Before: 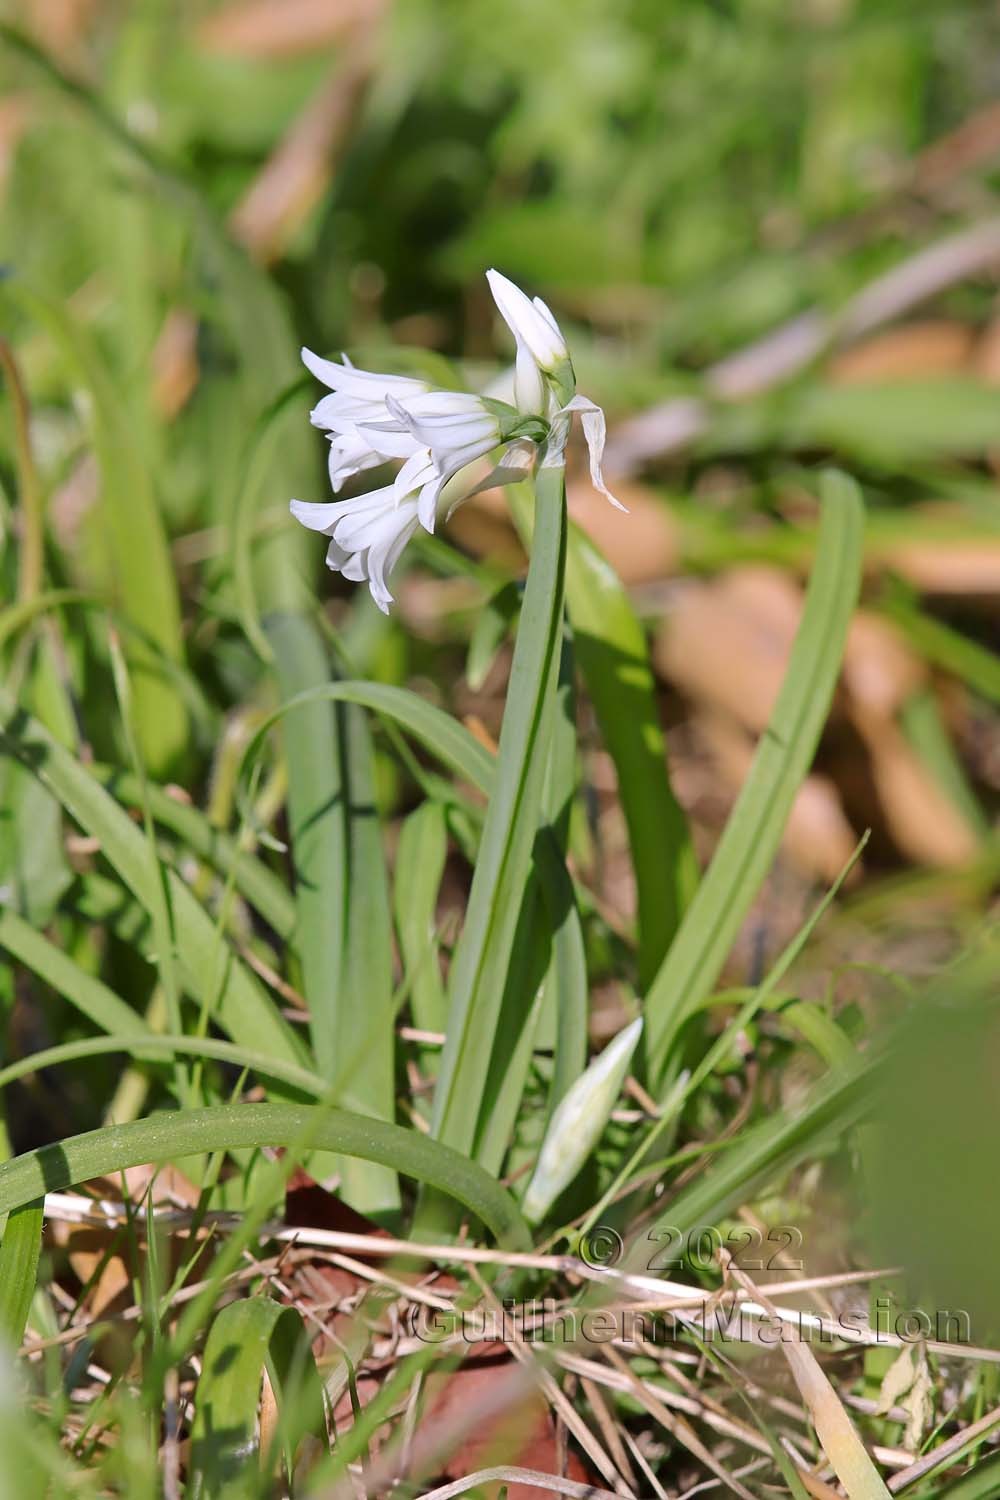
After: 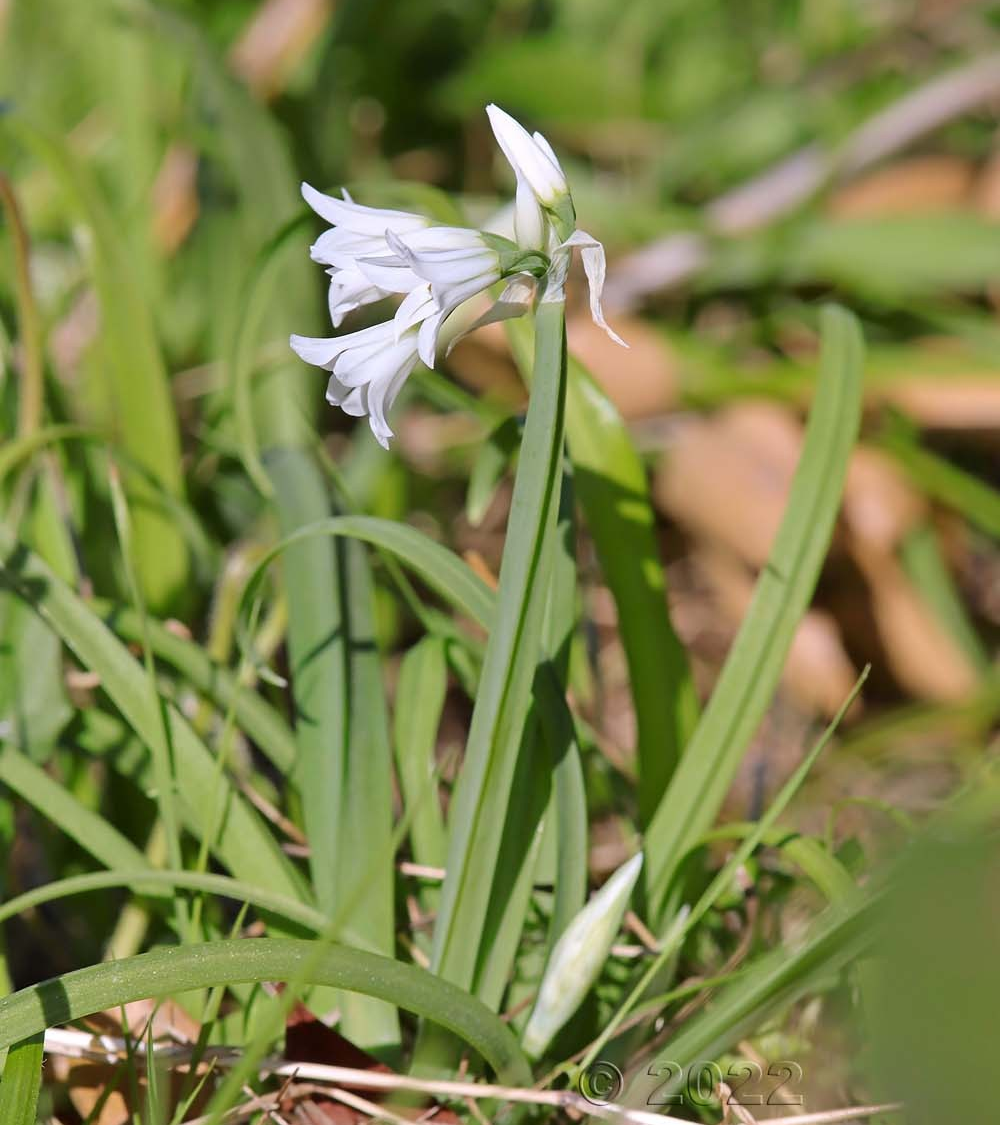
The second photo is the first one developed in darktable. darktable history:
crop: top 11.064%, bottom 13.898%
